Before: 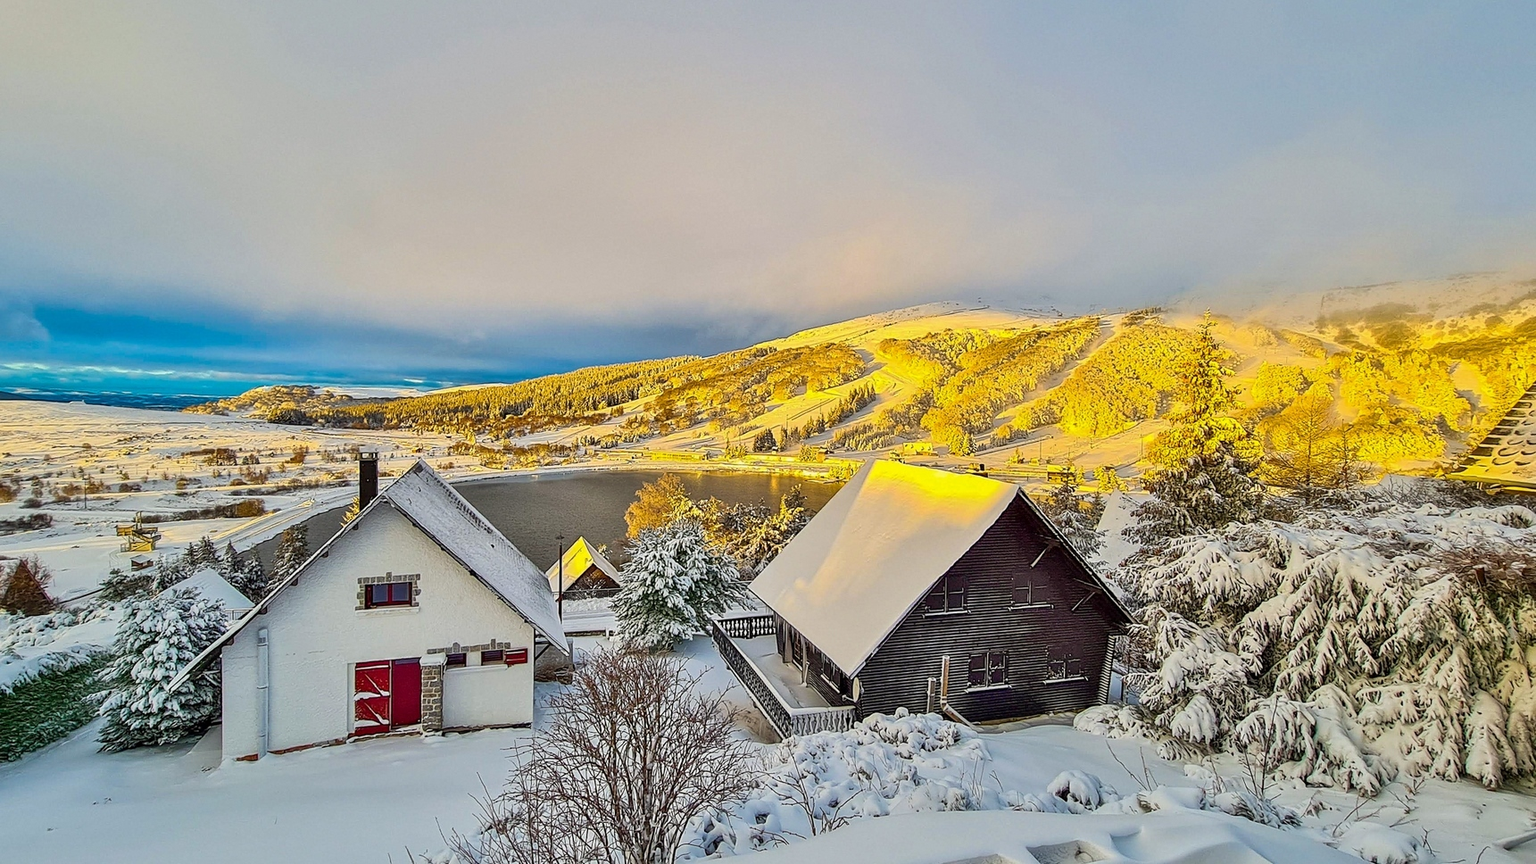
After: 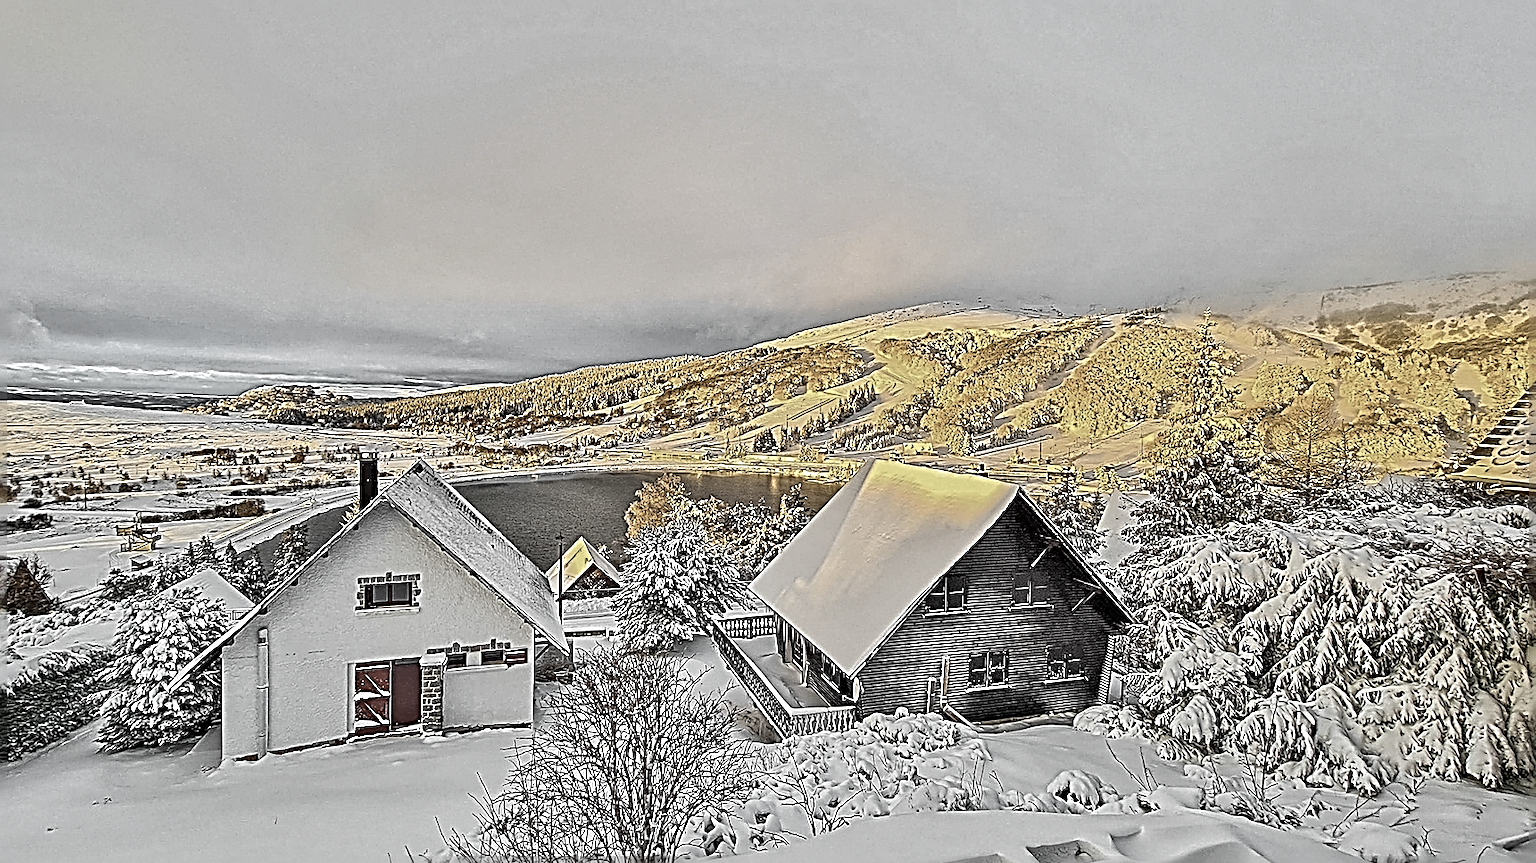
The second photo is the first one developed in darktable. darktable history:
sharpen: radius 3.158, amount 1.731
local contrast: mode bilateral grid, contrast 20, coarseness 20, detail 150%, midtone range 0.2
color zones: curves: ch0 [(0, 0.613) (0.01, 0.613) (0.245, 0.448) (0.498, 0.529) (0.642, 0.665) (0.879, 0.777) (0.99, 0.613)]; ch1 [(0, 0.035) (0.121, 0.189) (0.259, 0.197) (0.415, 0.061) (0.589, 0.022) (0.732, 0.022) (0.857, 0.026) (0.991, 0.053)]
